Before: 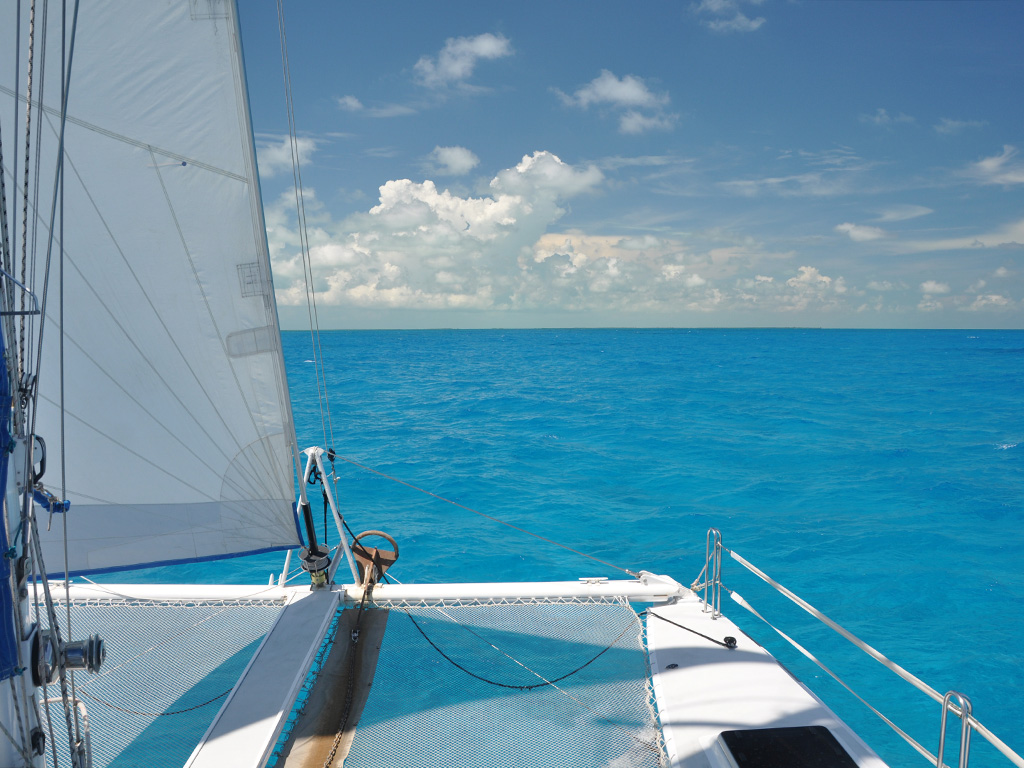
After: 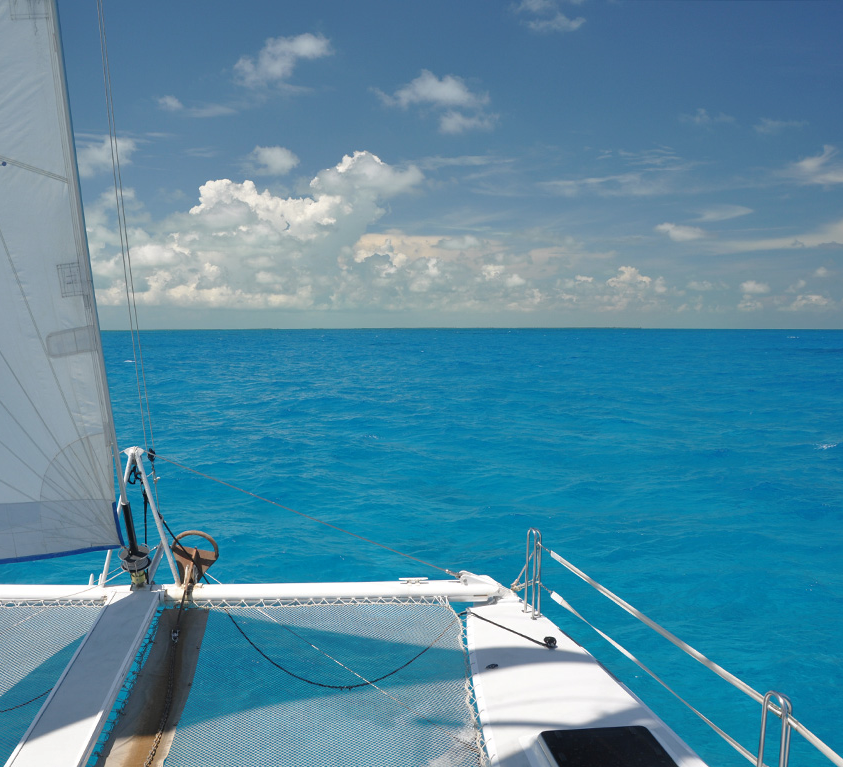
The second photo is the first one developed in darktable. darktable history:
crop: left 17.582%, bottom 0.031%
tone curve: curves: ch0 [(0, 0) (0.077, 0.082) (0.765, 0.73) (1, 1)]
